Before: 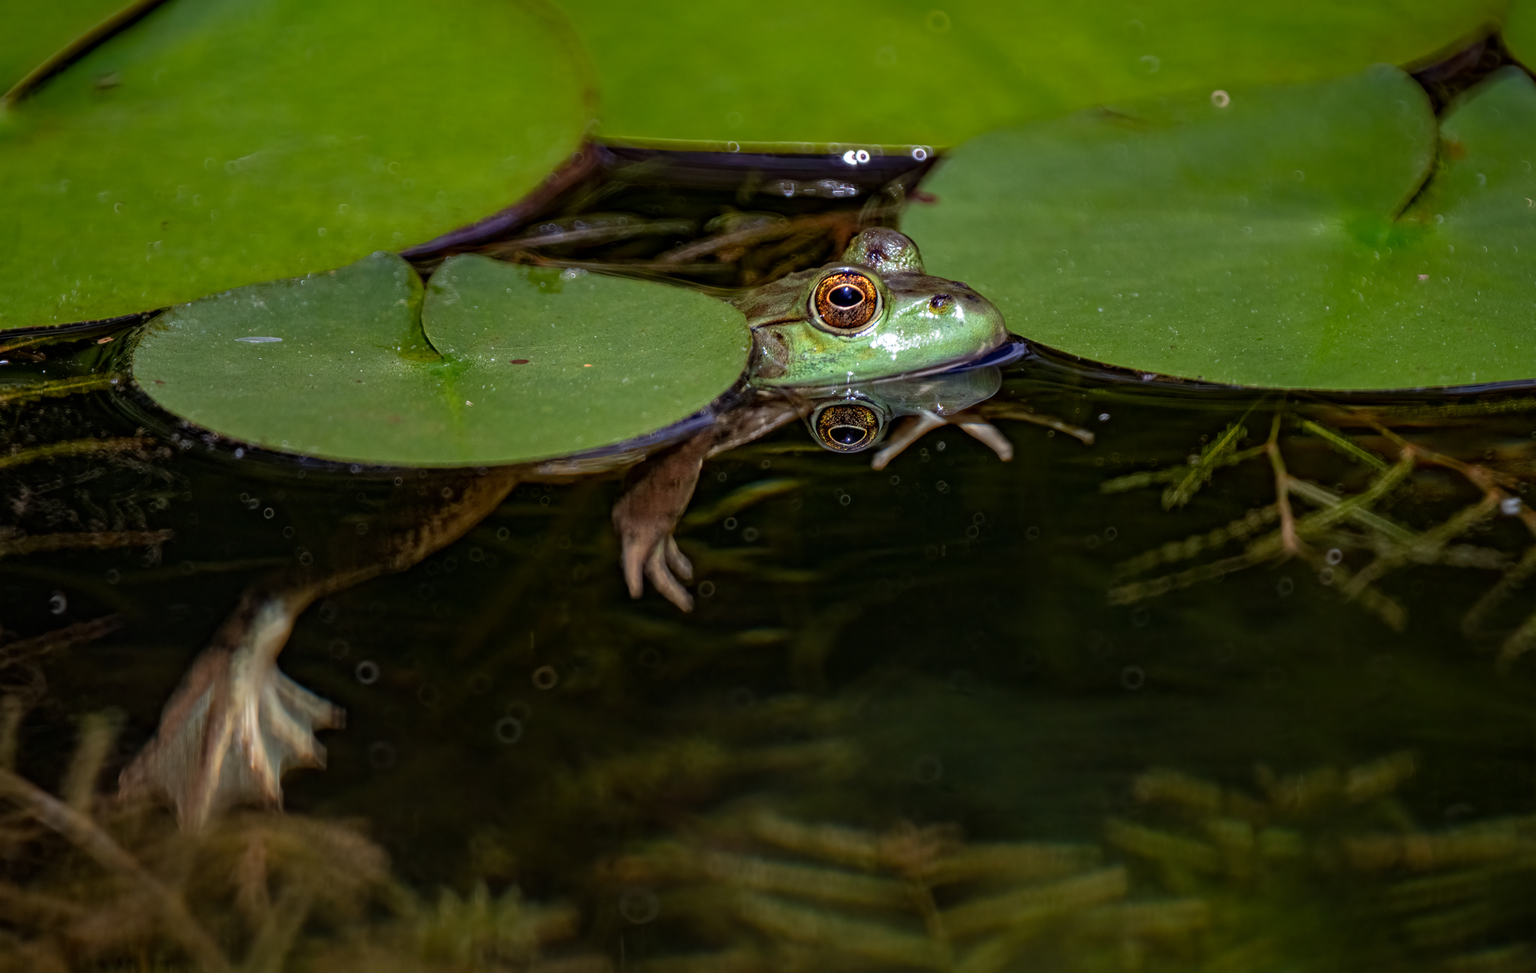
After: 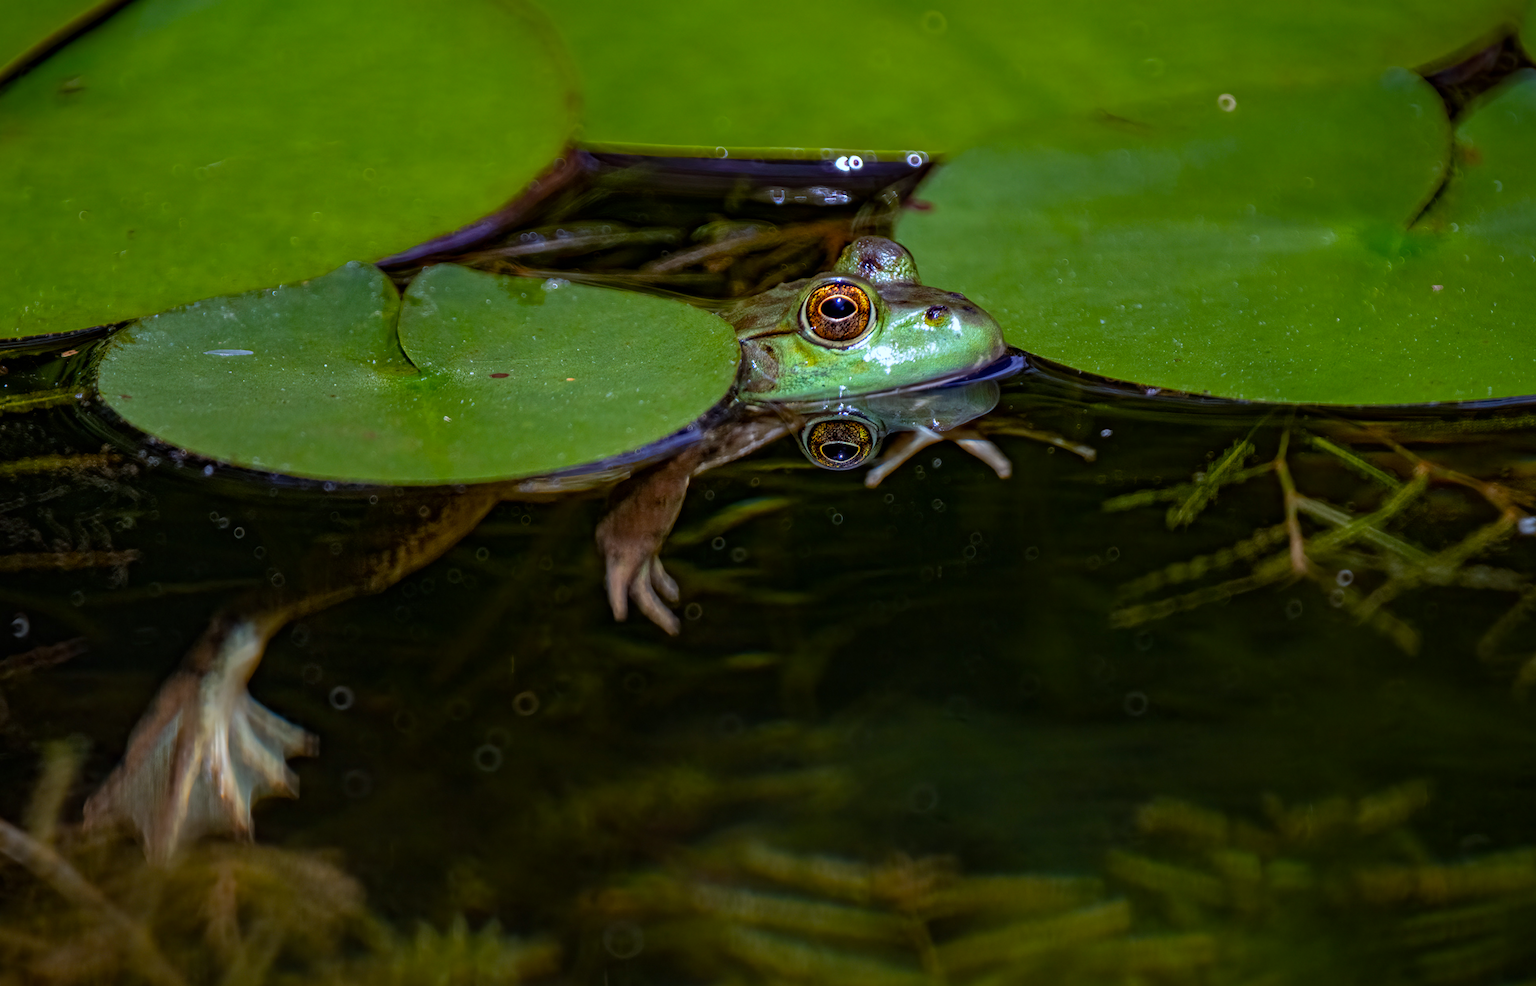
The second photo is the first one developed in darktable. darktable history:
color balance rgb: perceptual saturation grading › global saturation 20%, global vibrance 20%
white balance: red 0.931, blue 1.11
crop and rotate: left 2.536%, right 1.107%, bottom 2.246%
